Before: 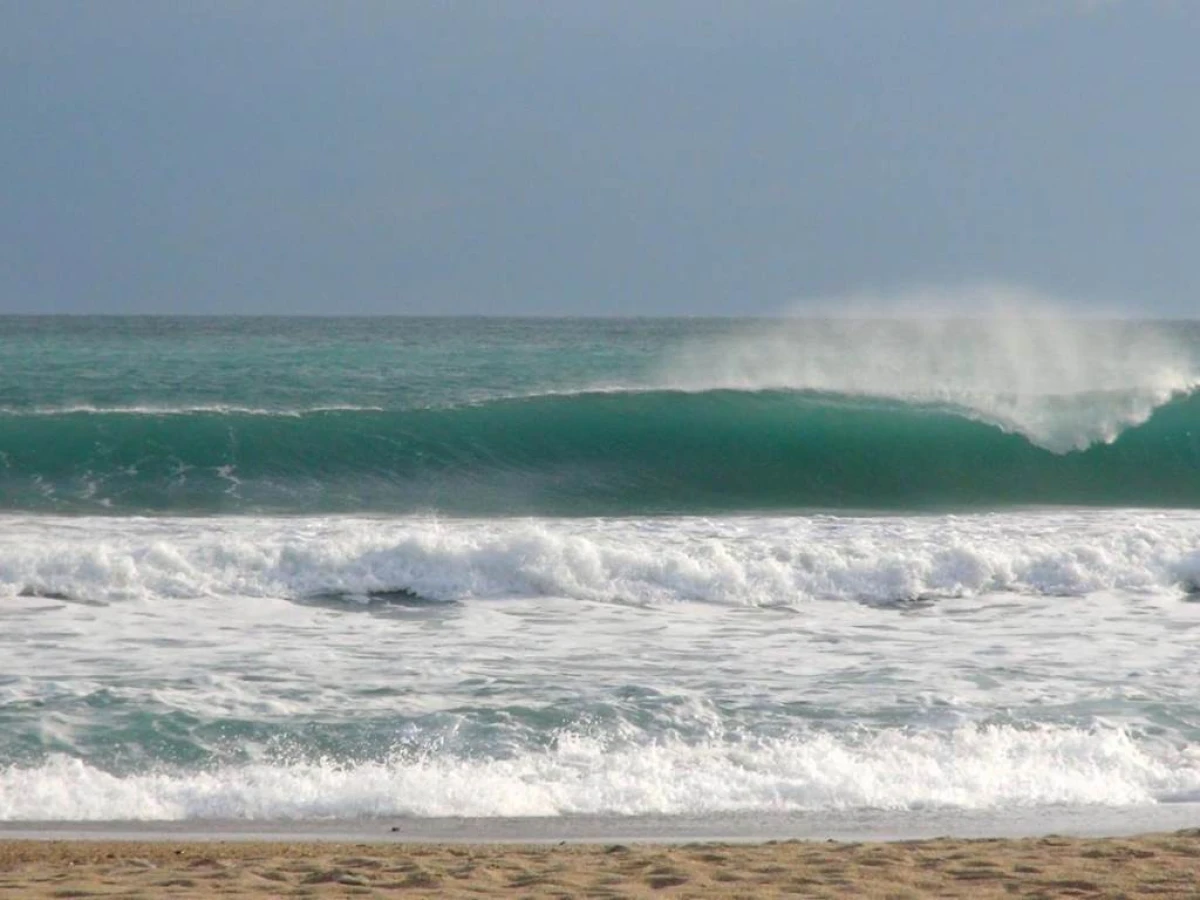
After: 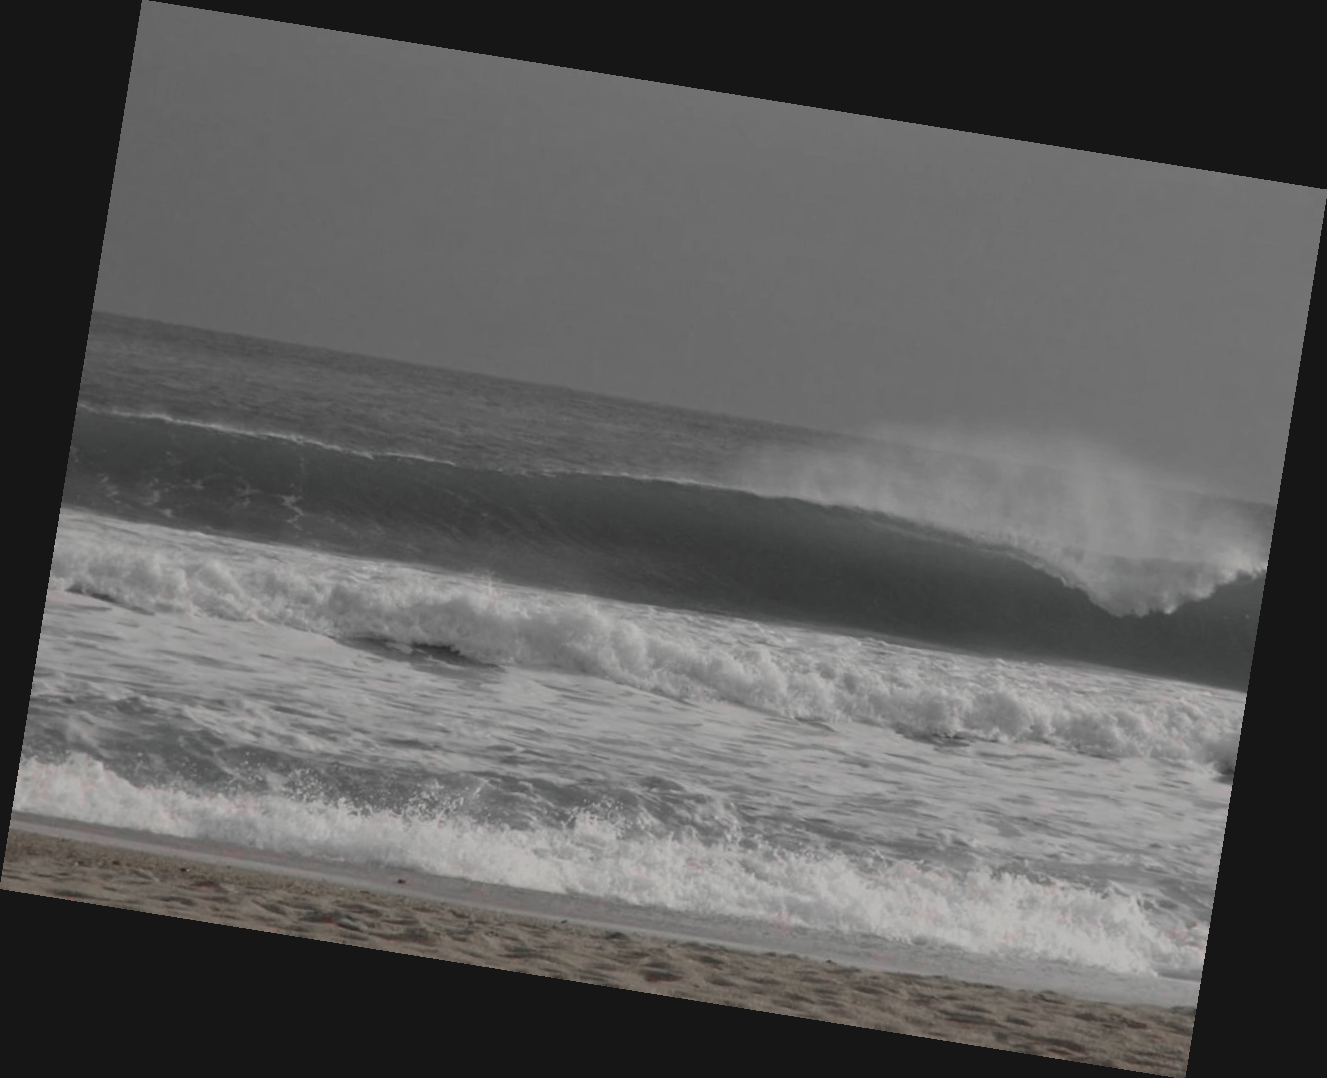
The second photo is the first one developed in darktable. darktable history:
exposure: black level correction -0.016, exposure -1.018 EV, compensate highlight preservation false
rotate and perspective: rotation 9.12°, automatic cropping off
color zones: curves: ch1 [(0, 0.831) (0.08, 0.771) (0.157, 0.268) (0.241, 0.207) (0.562, -0.005) (0.714, -0.013) (0.876, 0.01) (1, 0.831)]
